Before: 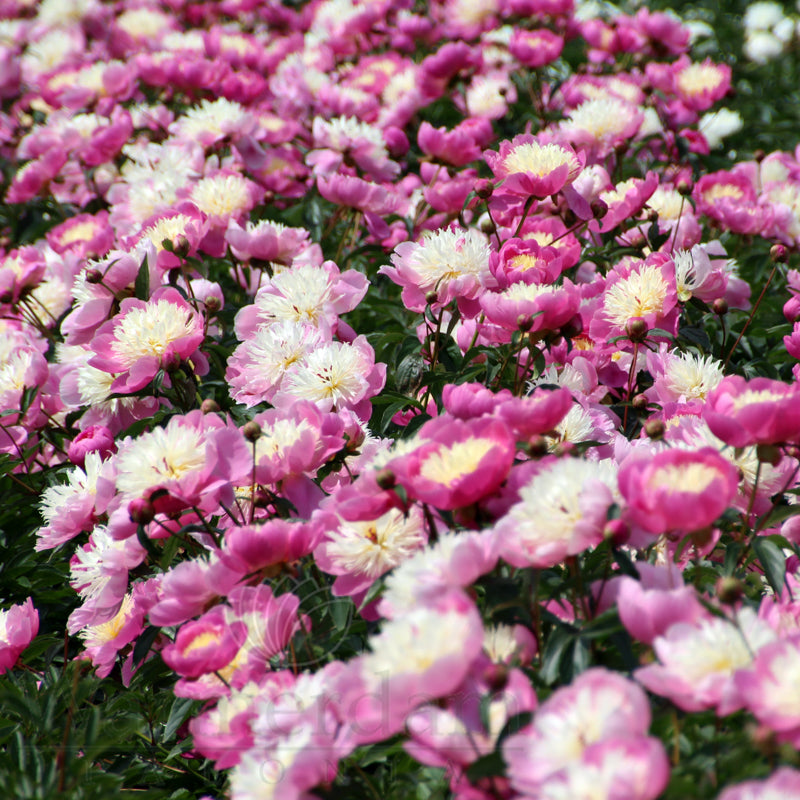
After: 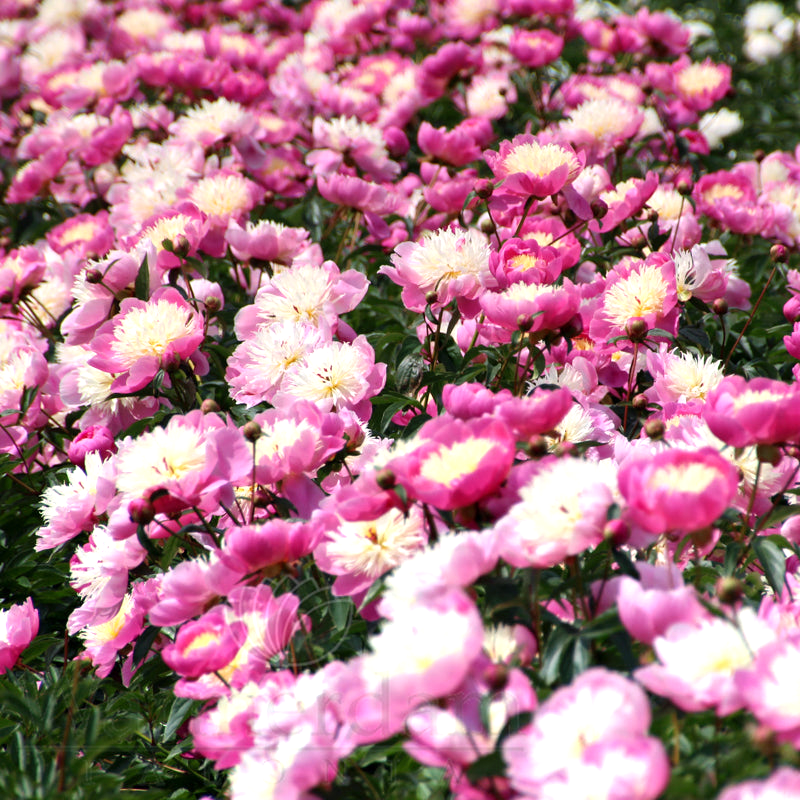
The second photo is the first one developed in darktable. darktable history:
exposure: exposure 0.29 EV
graduated density: density 0.38 EV, hardness 21%, rotation -6.11°, saturation 32%
